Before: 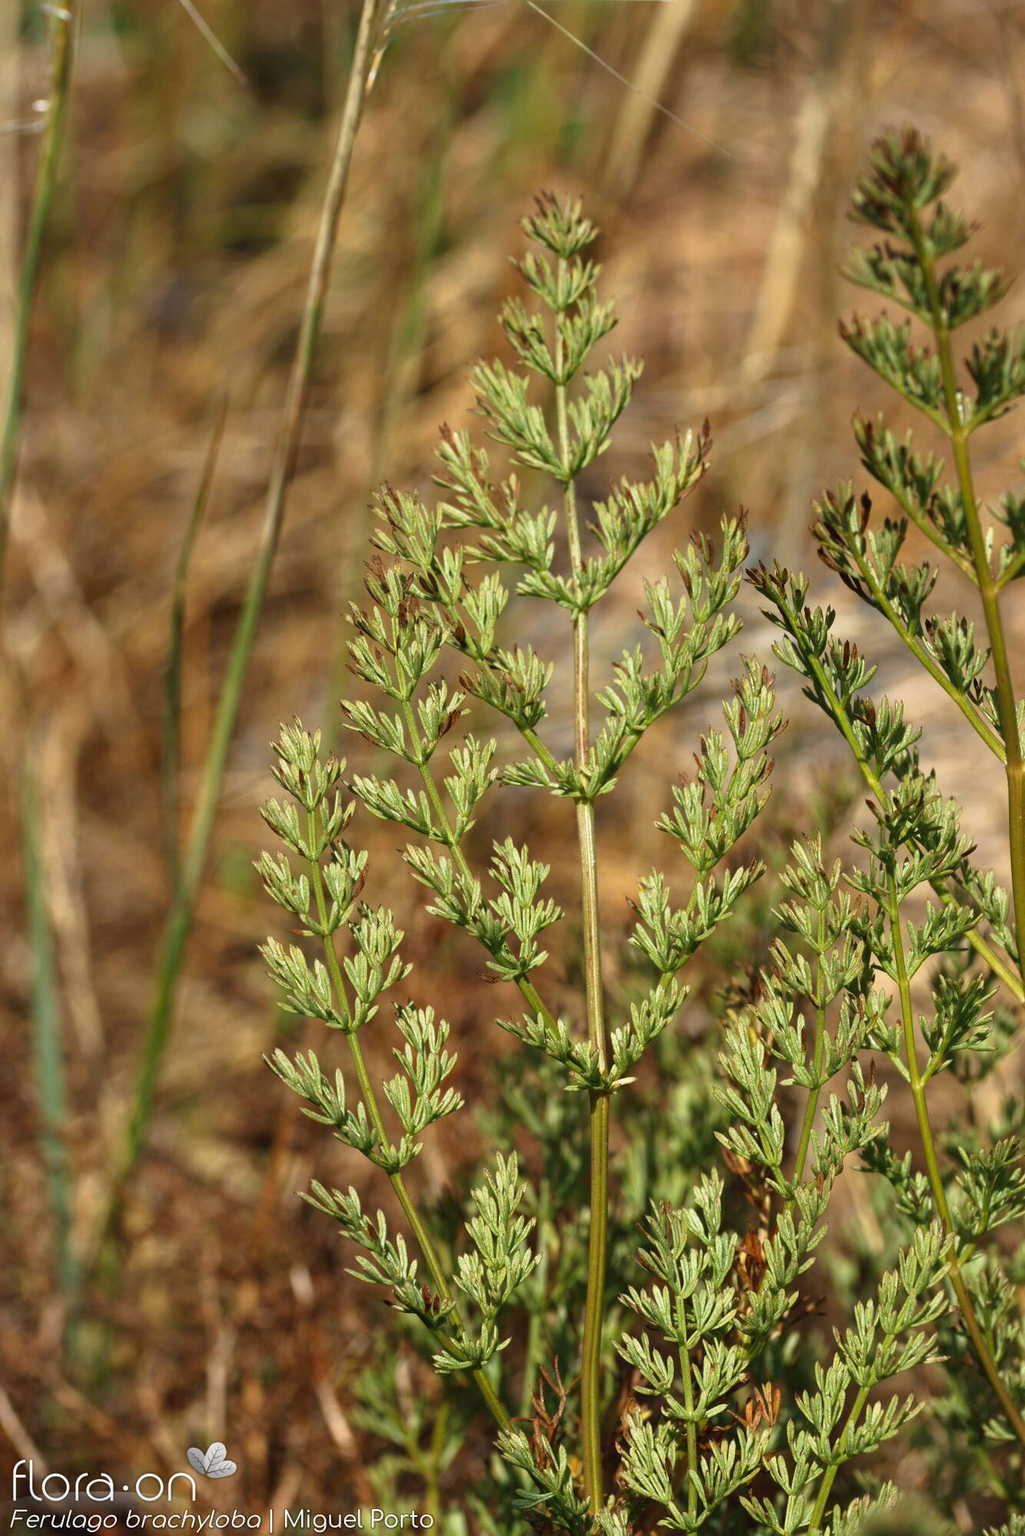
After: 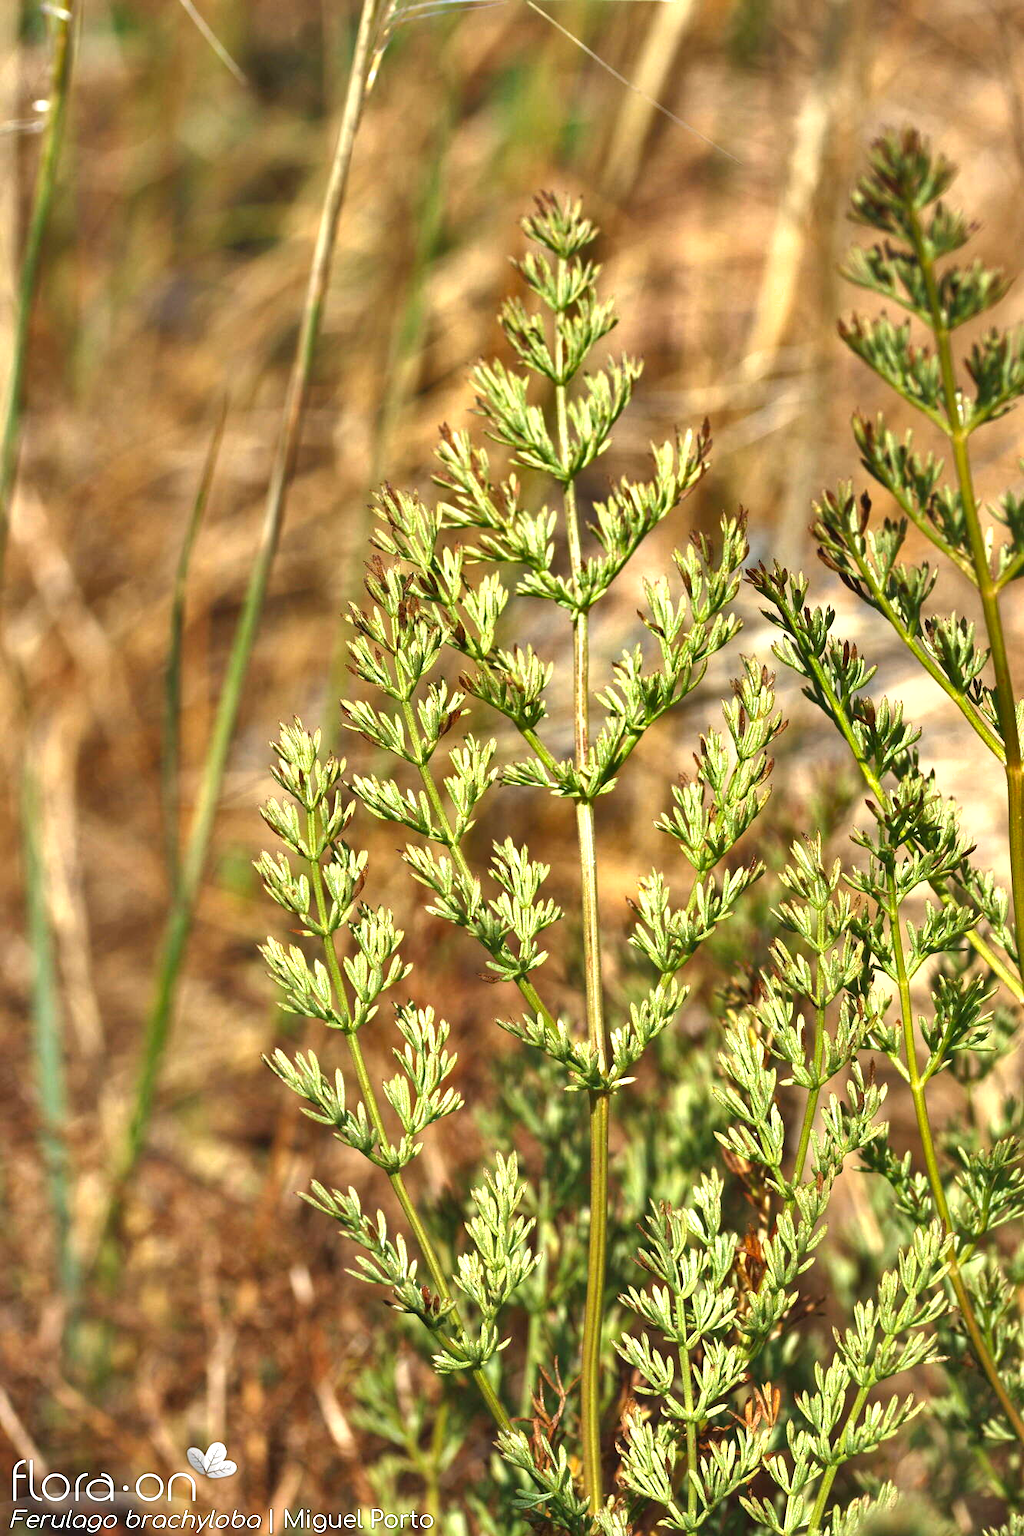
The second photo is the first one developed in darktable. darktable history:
shadows and highlights: shadows 58.65, highlights -60.36, soften with gaussian
exposure: black level correction 0, exposure 1 EV, compensate highlight preservation false
